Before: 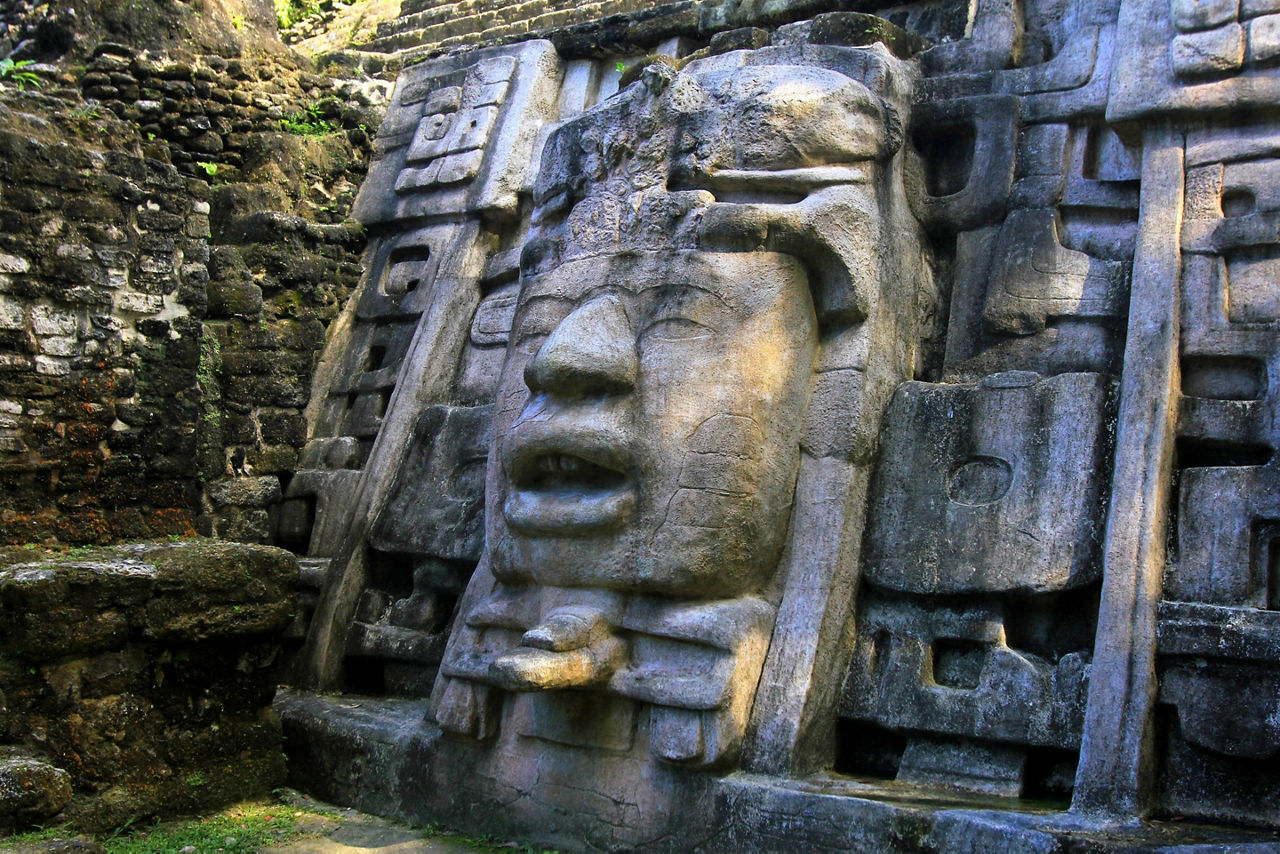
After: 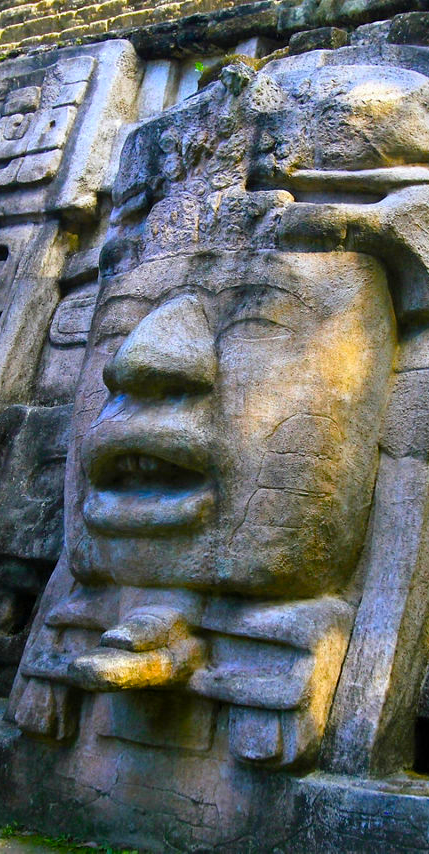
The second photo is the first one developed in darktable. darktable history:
crop: left 32.941%, right 33.535%
color balance rgb: perceptual saturation grading › global saturation 36.702%, perceptual saturation grading › shadows 36.204%, global vibrance 14.566%
